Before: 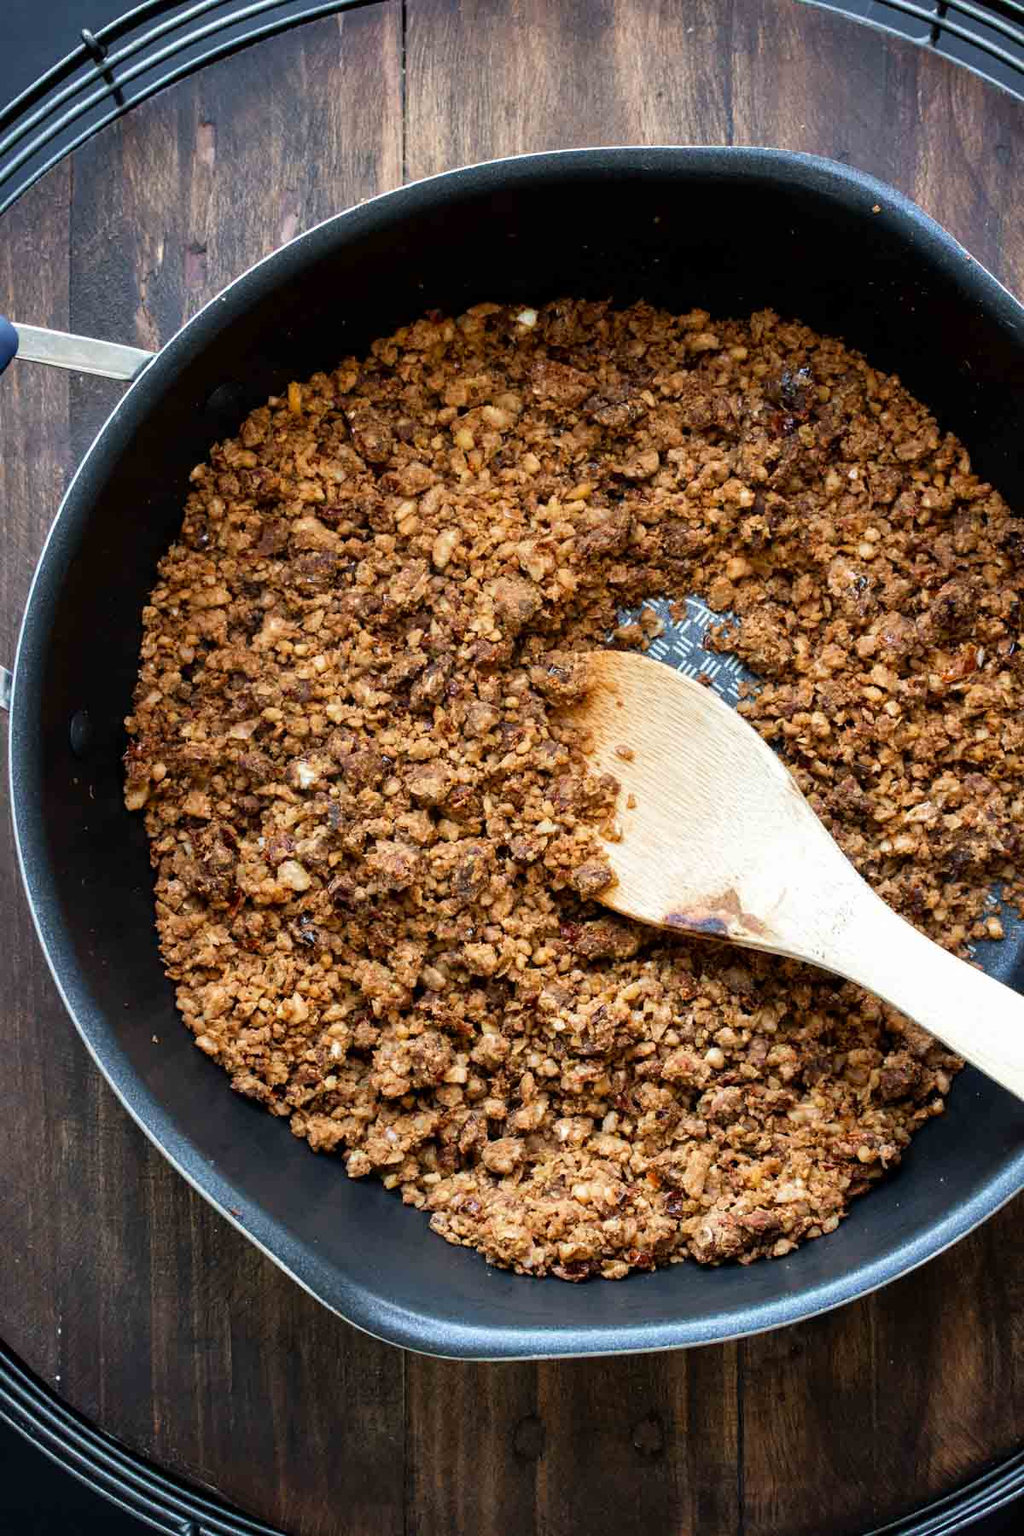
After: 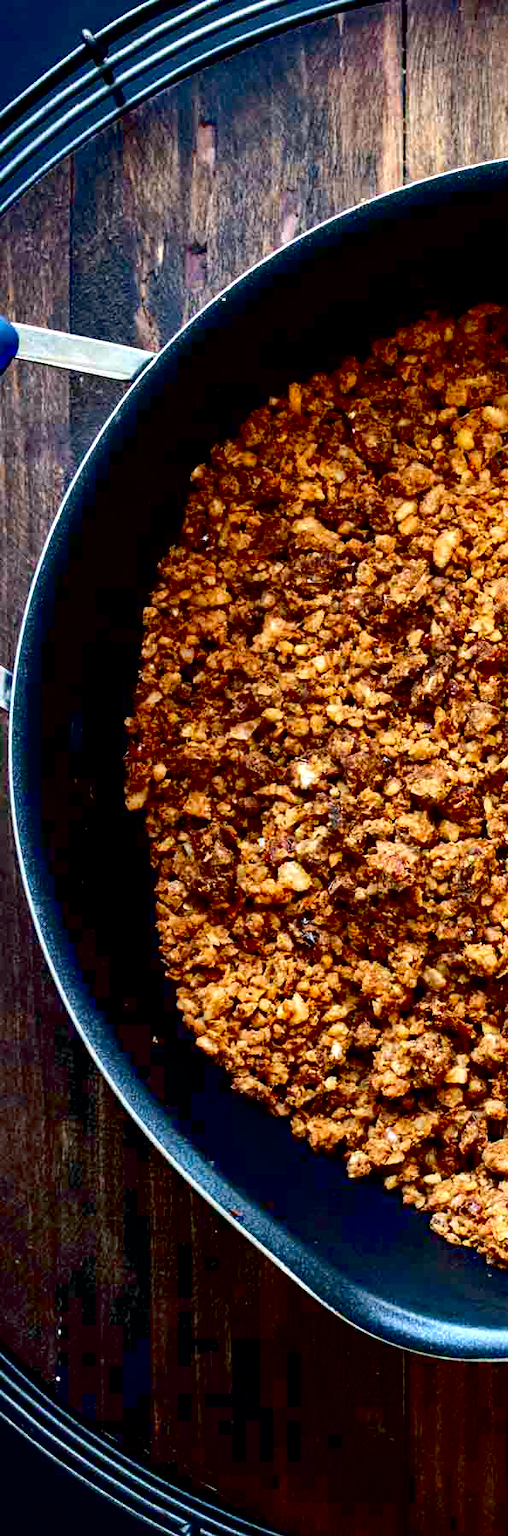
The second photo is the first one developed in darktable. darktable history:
crop and rotate: left 0.032%, top 0%, right 50.374%
contrast brightness saturation: brightness -0.255, saturation 0.205
haze removal: strength 0.304, distance 0.25, compatibility mode true, adaptive false
tone curve: curves: ch0 [(0, 0) (0.003, 0.004) (0.011, 0.014) (0.025, 0.032) (0.044, 0.057) (0.069, 0.089) (0.1, 0.128) (0.136, 0.174) (0.177, 0.227) (0.224, 0.287) (0.277, 0.354) (0.335, 0.427) (0.399, 0.507) (0.468, 0.582) (0.543, 0.653) (0.623, 0.726) (0.709, 0.799) (0.801, 0.876) (0.898, 0.937) (1, 1)], color space Lab, independent channels, preserve colors none
exposure: black level correction 0.031, exposure 0.326 EV, compensate highlight preservation false
